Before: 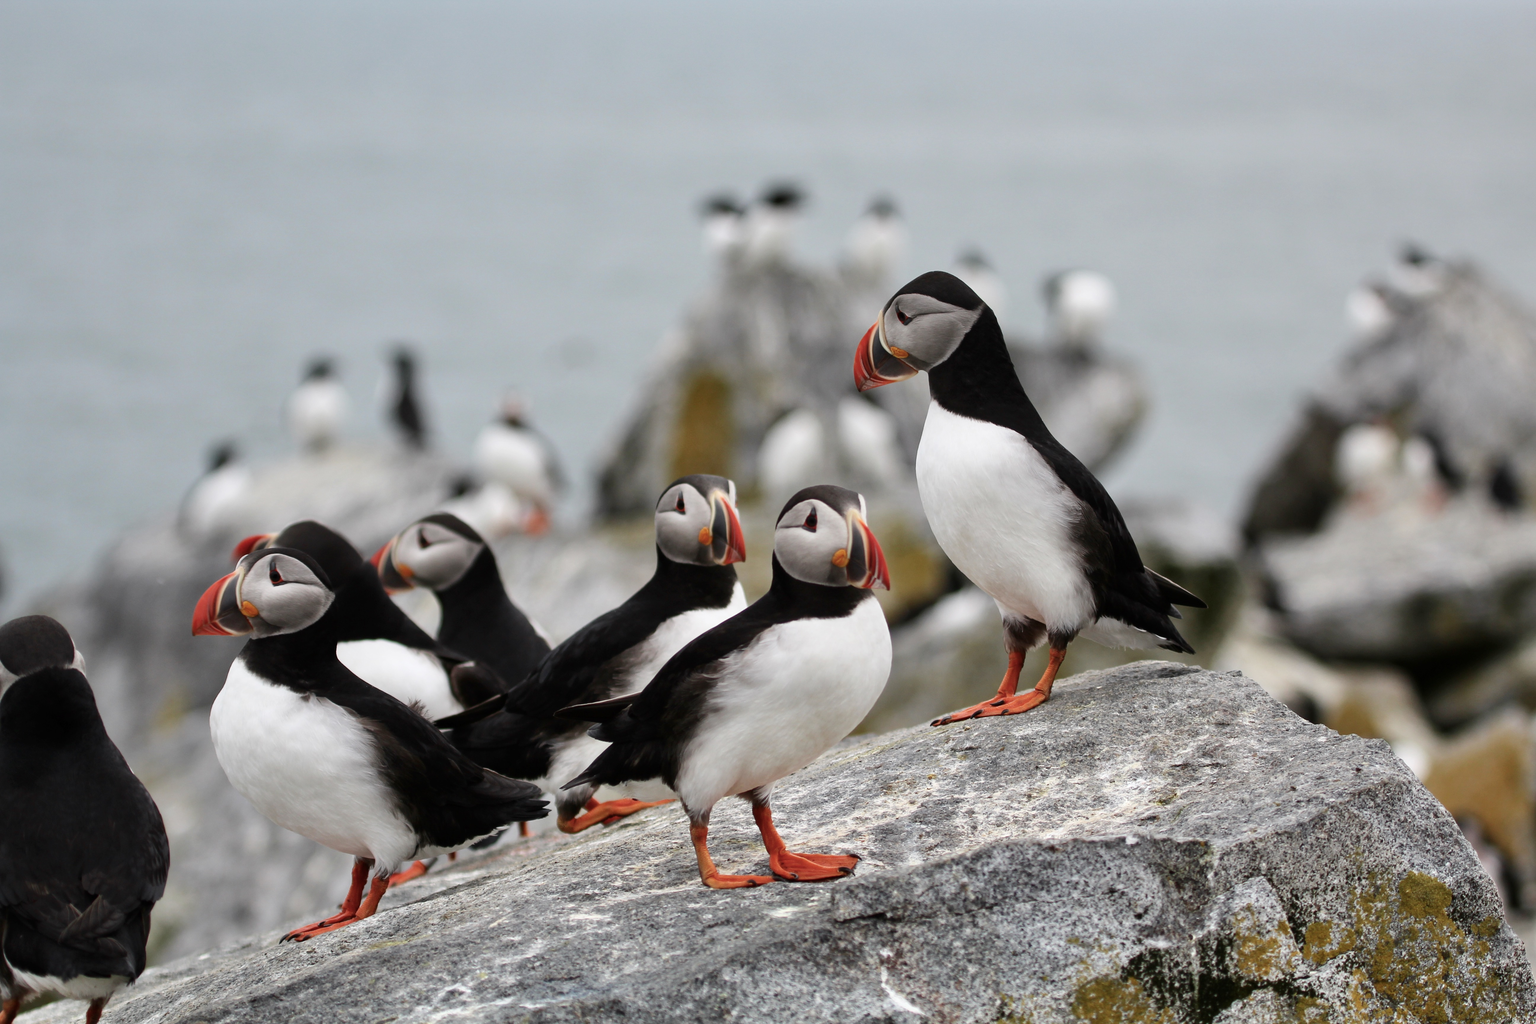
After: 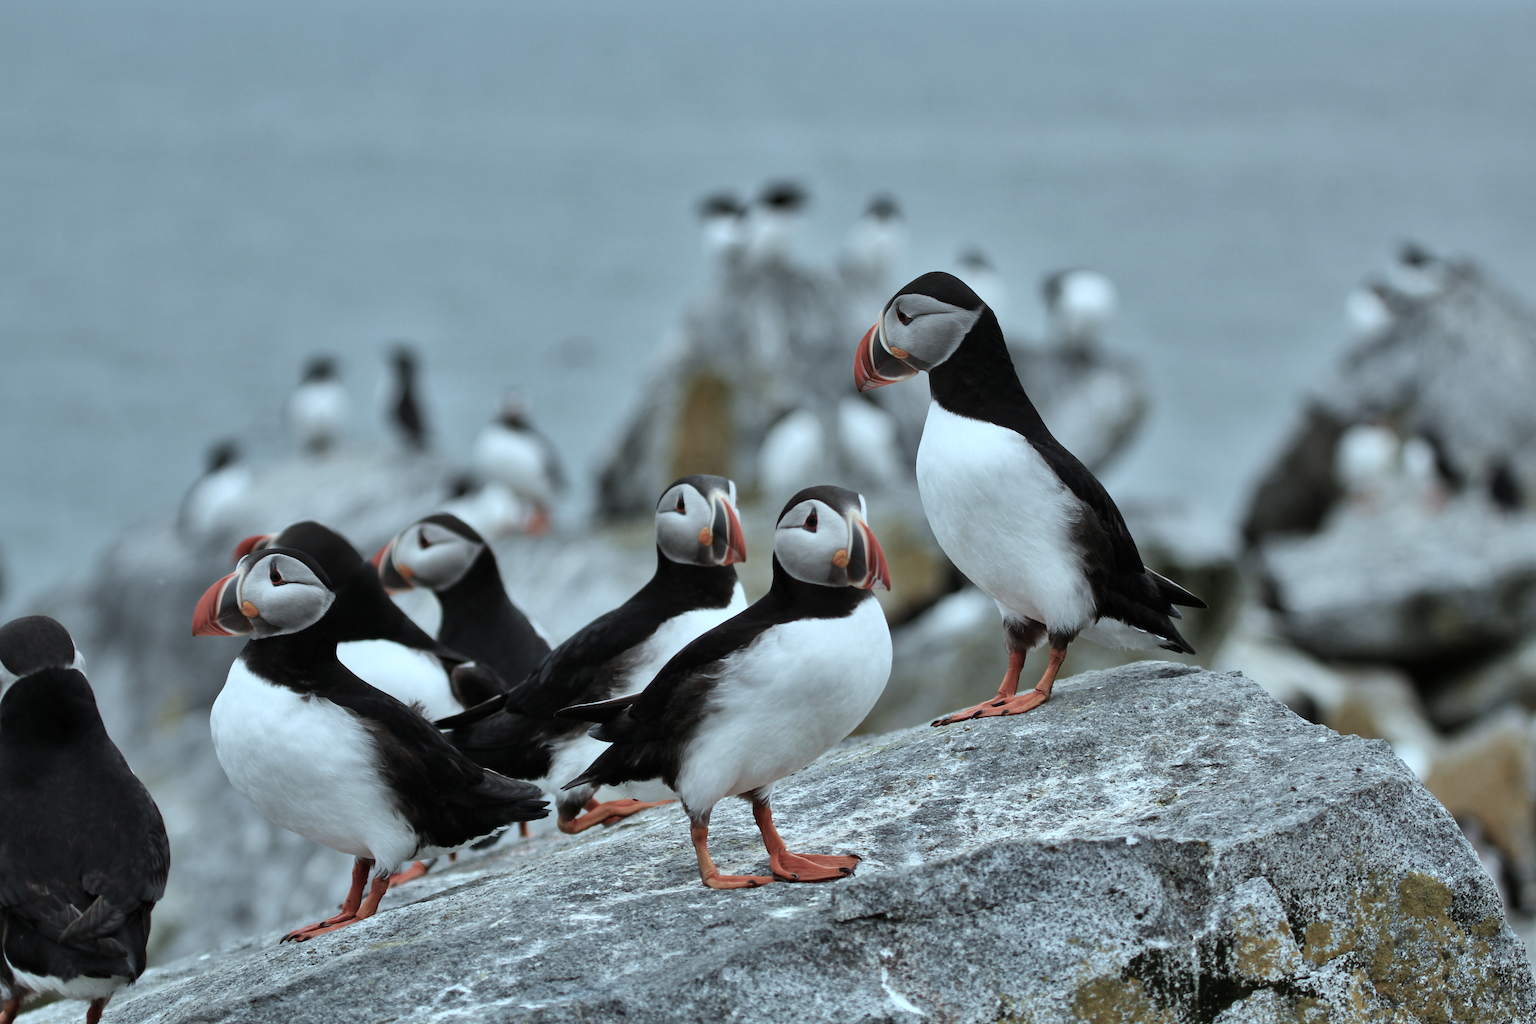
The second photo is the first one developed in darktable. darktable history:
shadows and highlights: radius 119.84, shadows 42.37, highlights -62.29, highlights color adjustment 31.51%, soften with gaussian
color correction: highlights a* -13.05, highlights b* -18, saturation 0.698
